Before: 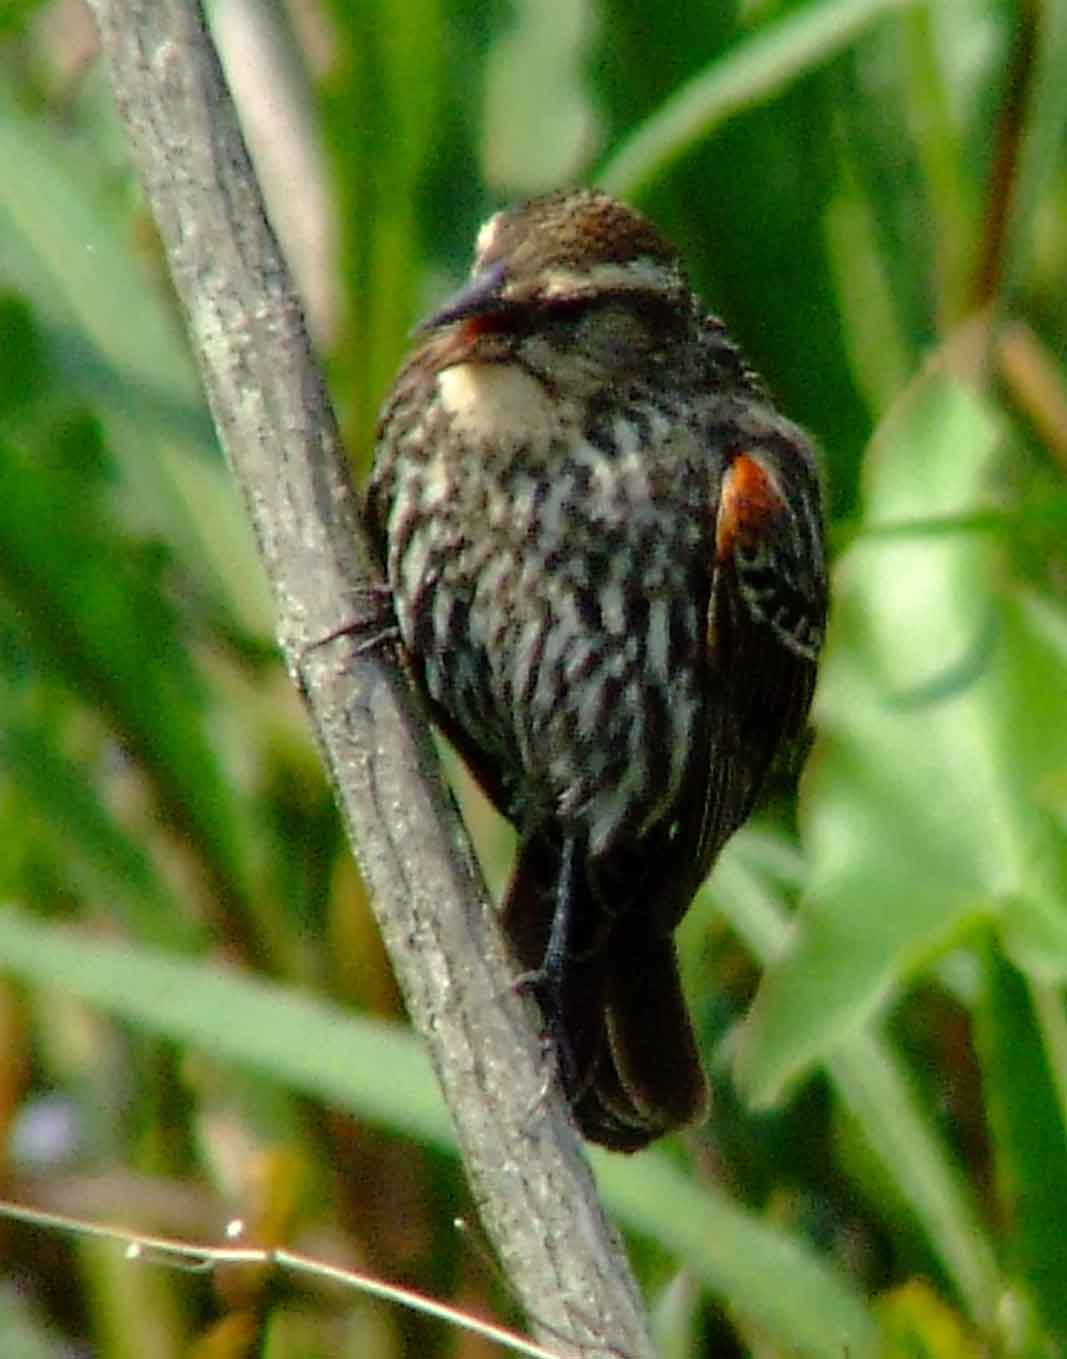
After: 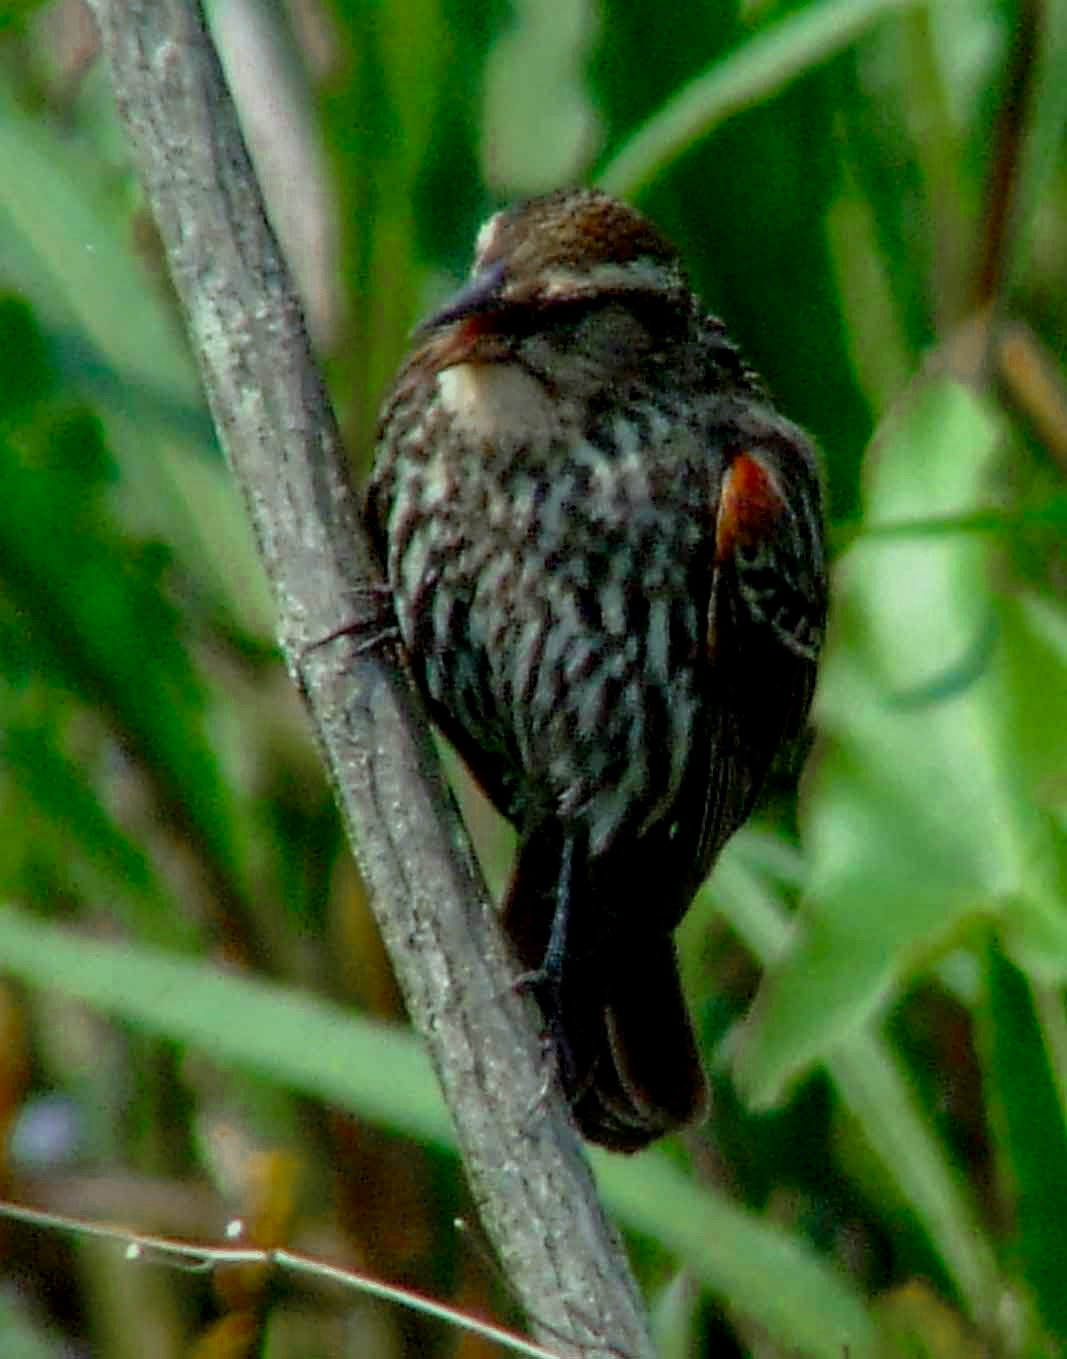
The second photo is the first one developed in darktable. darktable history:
exposure: black level correction 0, exposure -0.748 EV, compensate exposure bias true, compensate highlight preservation false
color calibration: output R [0.972, 0.068, -0.094, 0], output G [-0.178, 1.216, -0.086, 0], output B [0.095, -0.136, 0.98, 0], gray › normalize channels true, x 0.367, y 0.379, temperature 4405.05 K, gamut compression 0
color zones: curves: ch0 [(0.11, 0.396) (0.195, 0.36) (0.25, 0.5) (0.303, 0.412) (0.357, 0.544) (0.75, 0.5) (0.967, 0.328)]; ch1 [(0, 0.468) (0.112, 0.512) (0.202, 0.6) (0.25, 0.5) (0.307, 0.352) (0.357, 0.544) (0.75, 0.5) (0.963, 0.524)]
local contrast: on, module defaults
